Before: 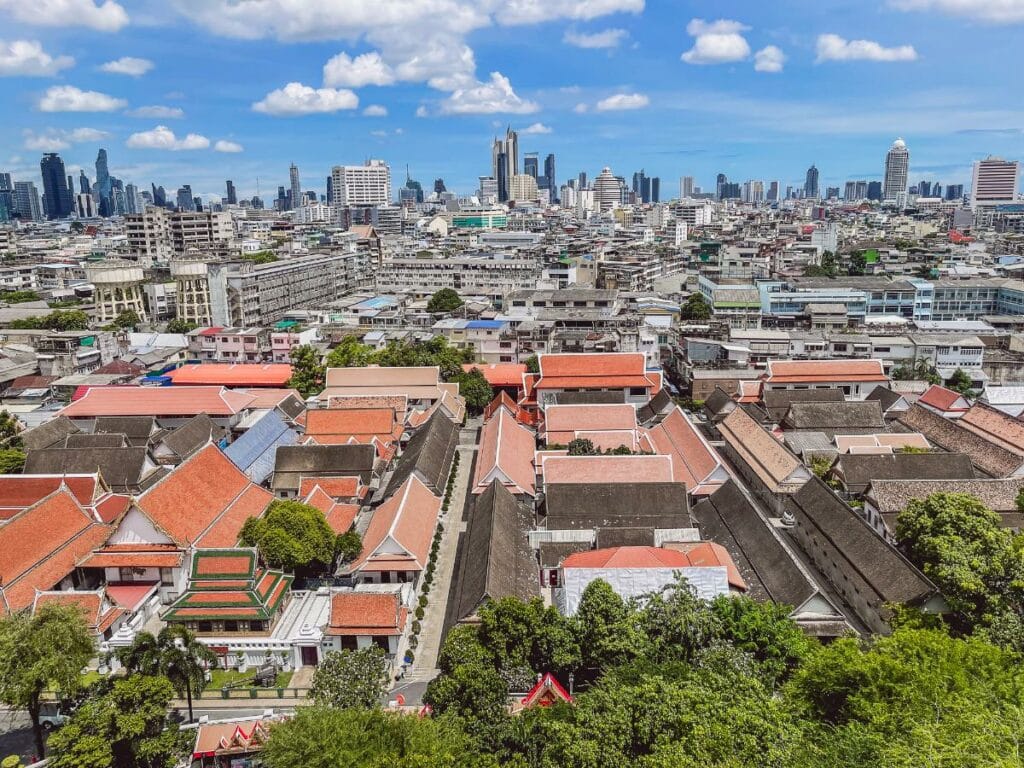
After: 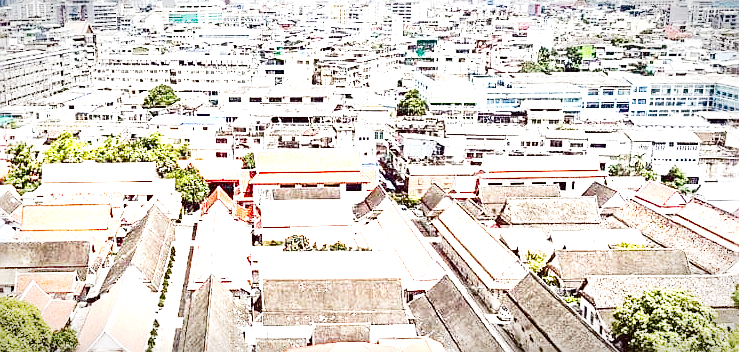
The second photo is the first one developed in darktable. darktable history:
crop and rotate: left 27.737%, top 26.681%, bottom 27.384%
exposure: black level correction 0, exposure 1.746 EV, compensate highlight preservation false
base curve: curves: ch0 [(0, 0) (0.028, 0.03) (0.121, 0.232) (0.46, 0.748) (0.859, 0.968) (1, 1)], preserve colors none
tone equalizer: -8 EV -0.783 EV, -7 EV -0.736 EV, -6 EV -0.615 EV, -5 EV -0.396 EV, -3 EV 0.384 EV, -2 EV 0.6 EV, -1 EV 0.68 EV, +0 EV 0.722 EV
sharpen: on, module defaults
contrast brightness saturation: contrast 0.104, brightness -0.279, saturation 0.143
vignetting: brightness -0.438, saturation -0.207, automatic ratio true, unbound false
